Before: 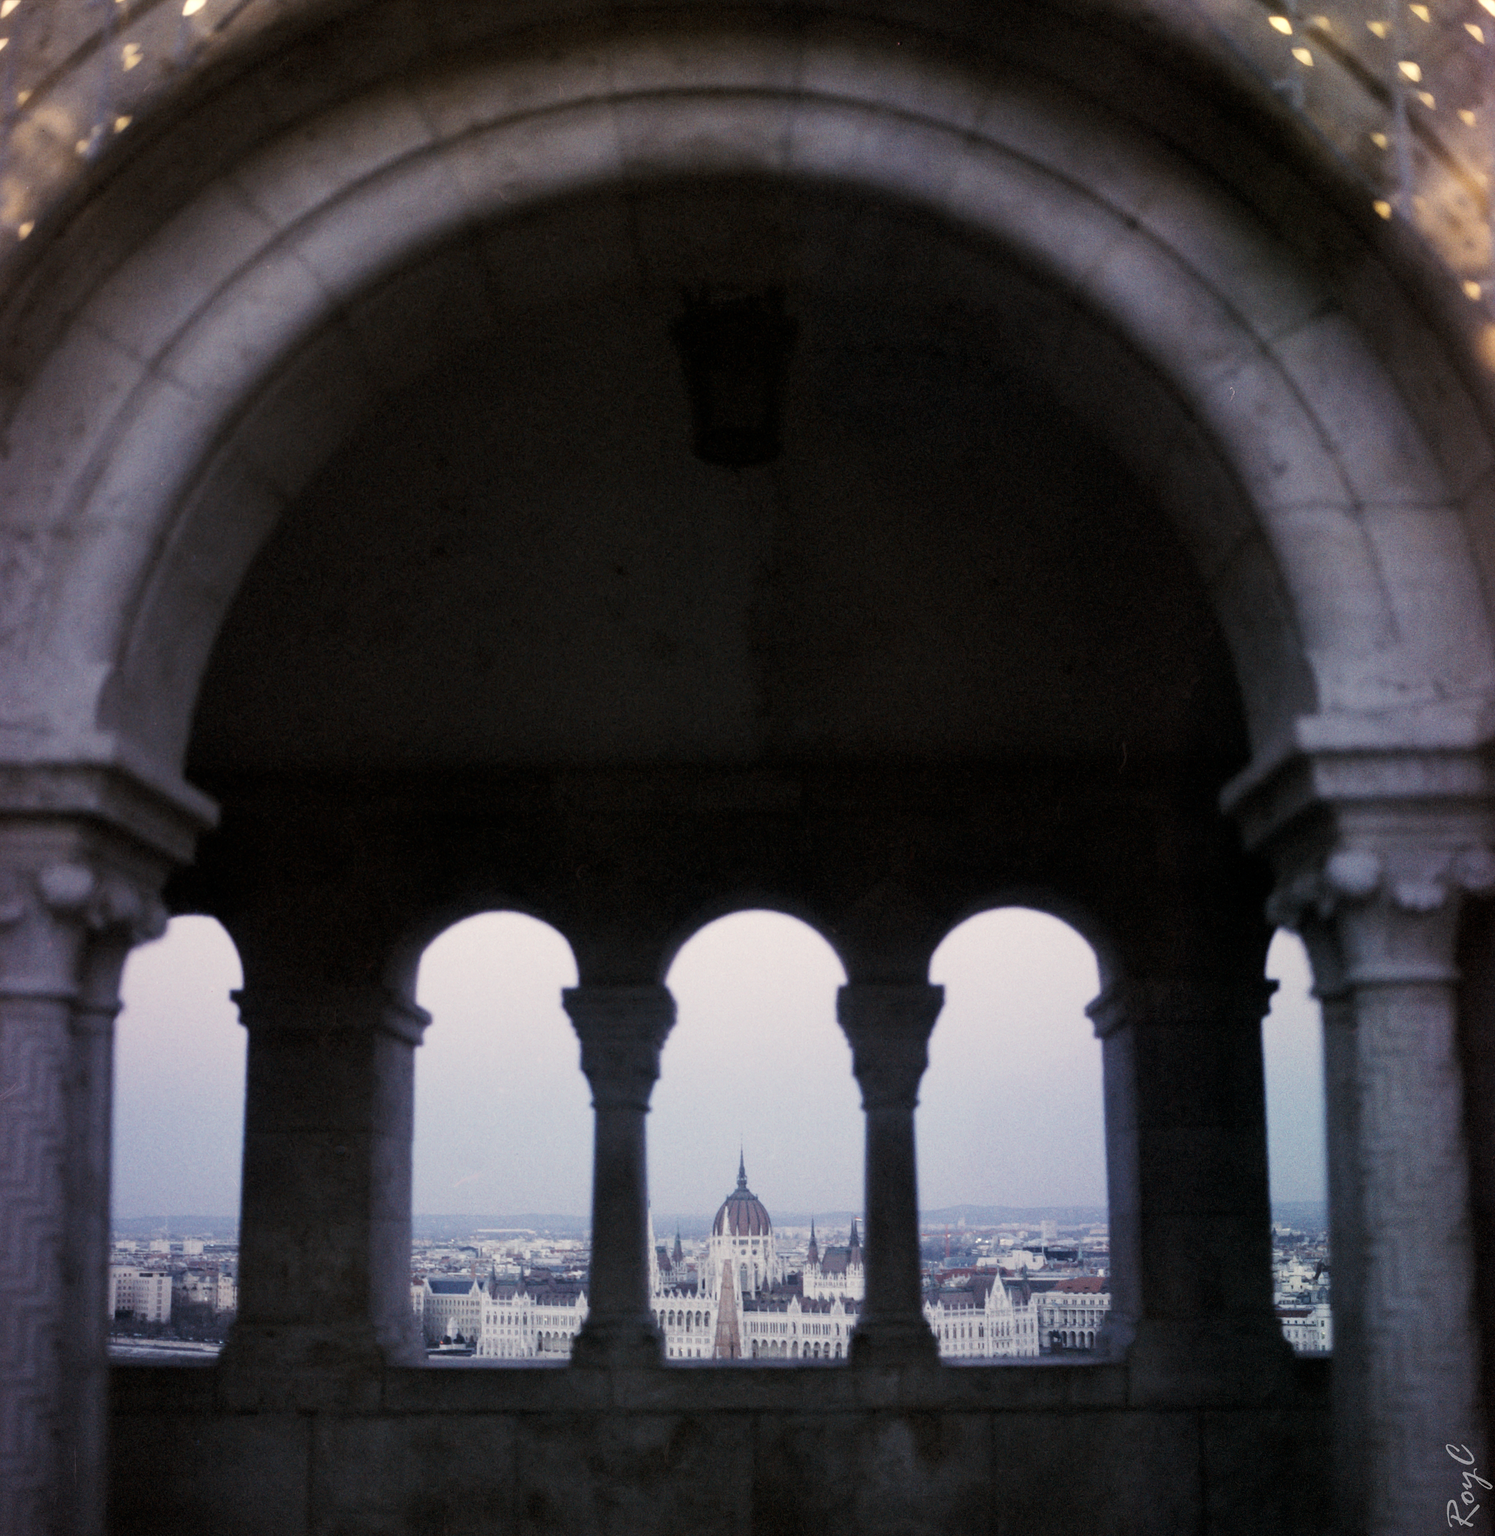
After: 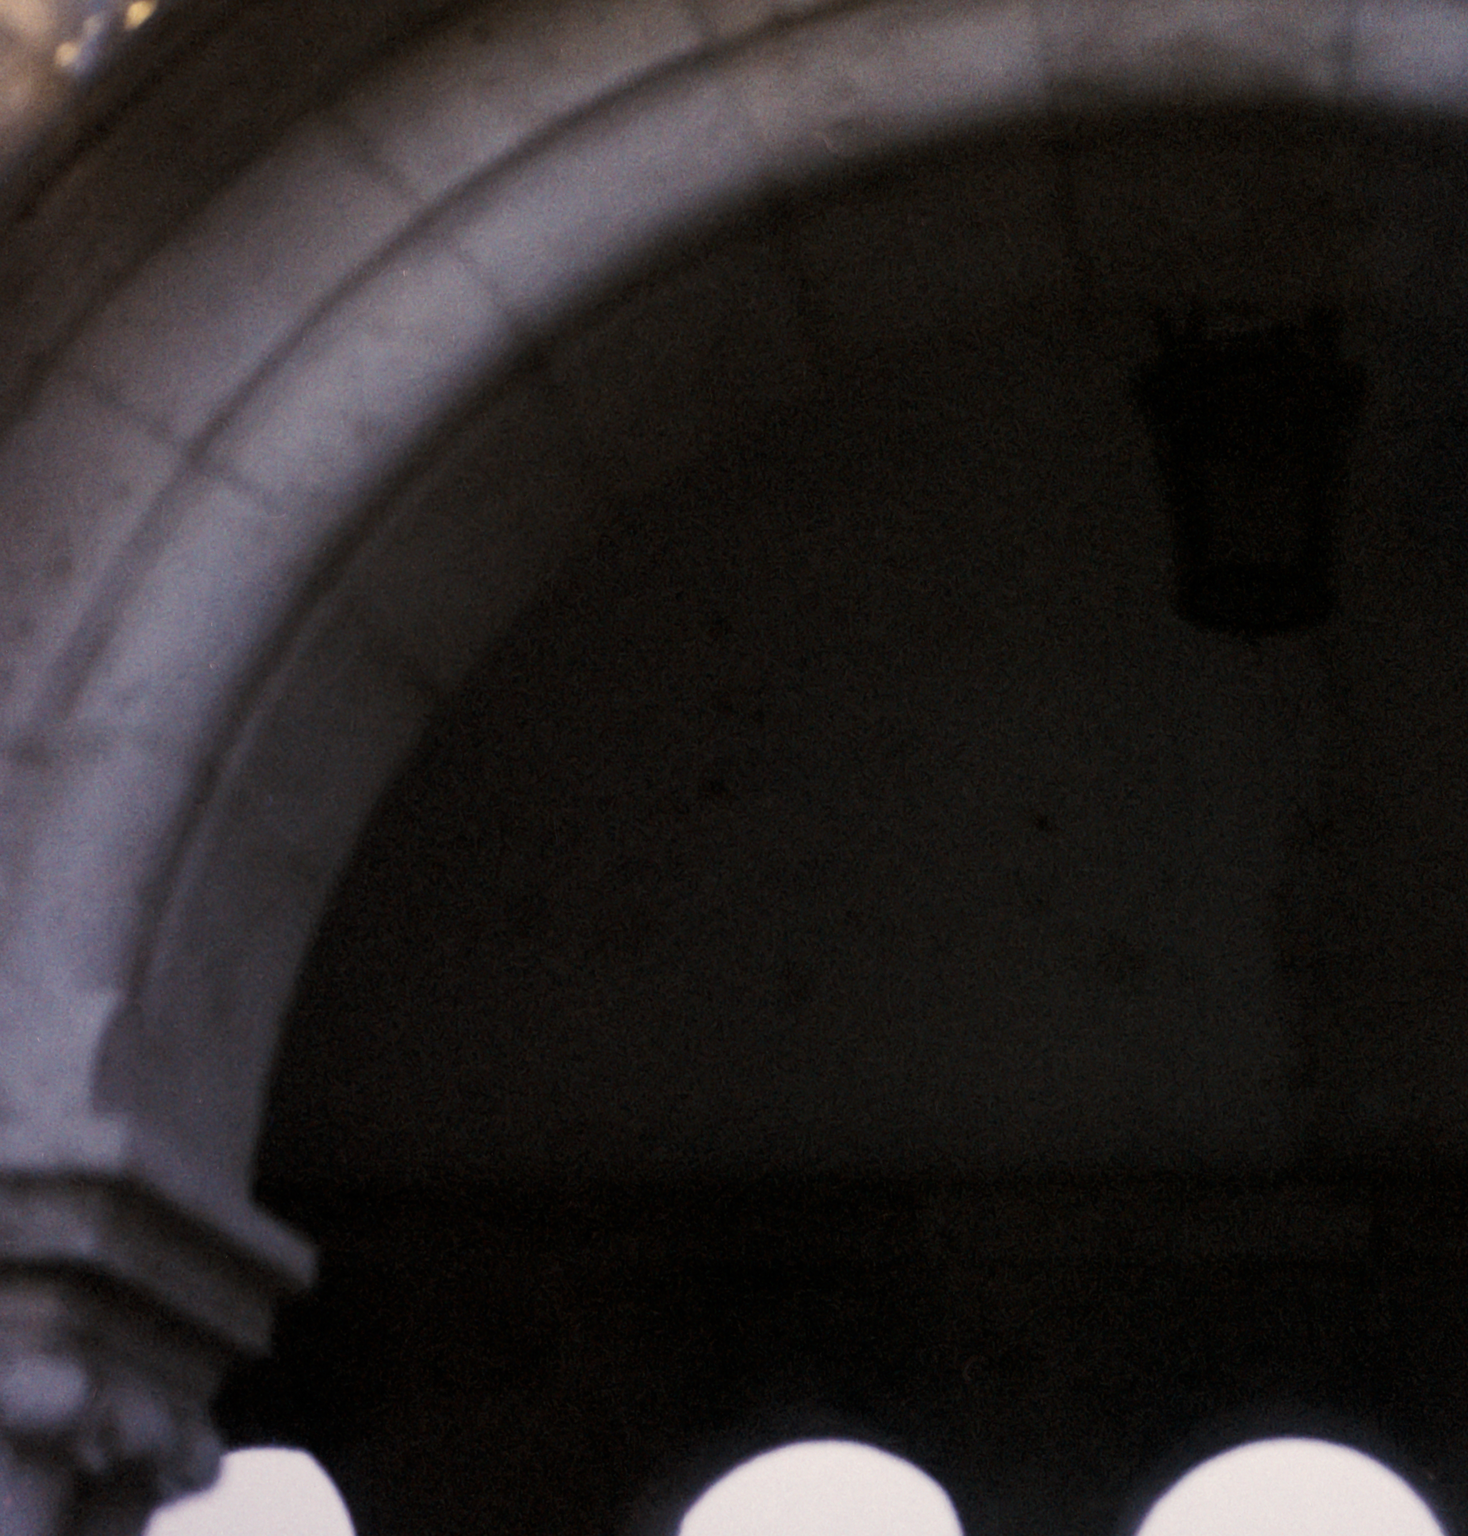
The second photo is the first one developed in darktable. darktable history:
crop and rotate: left 3.045%, top 7.613%, right 42.776%, bottom 37.233%
